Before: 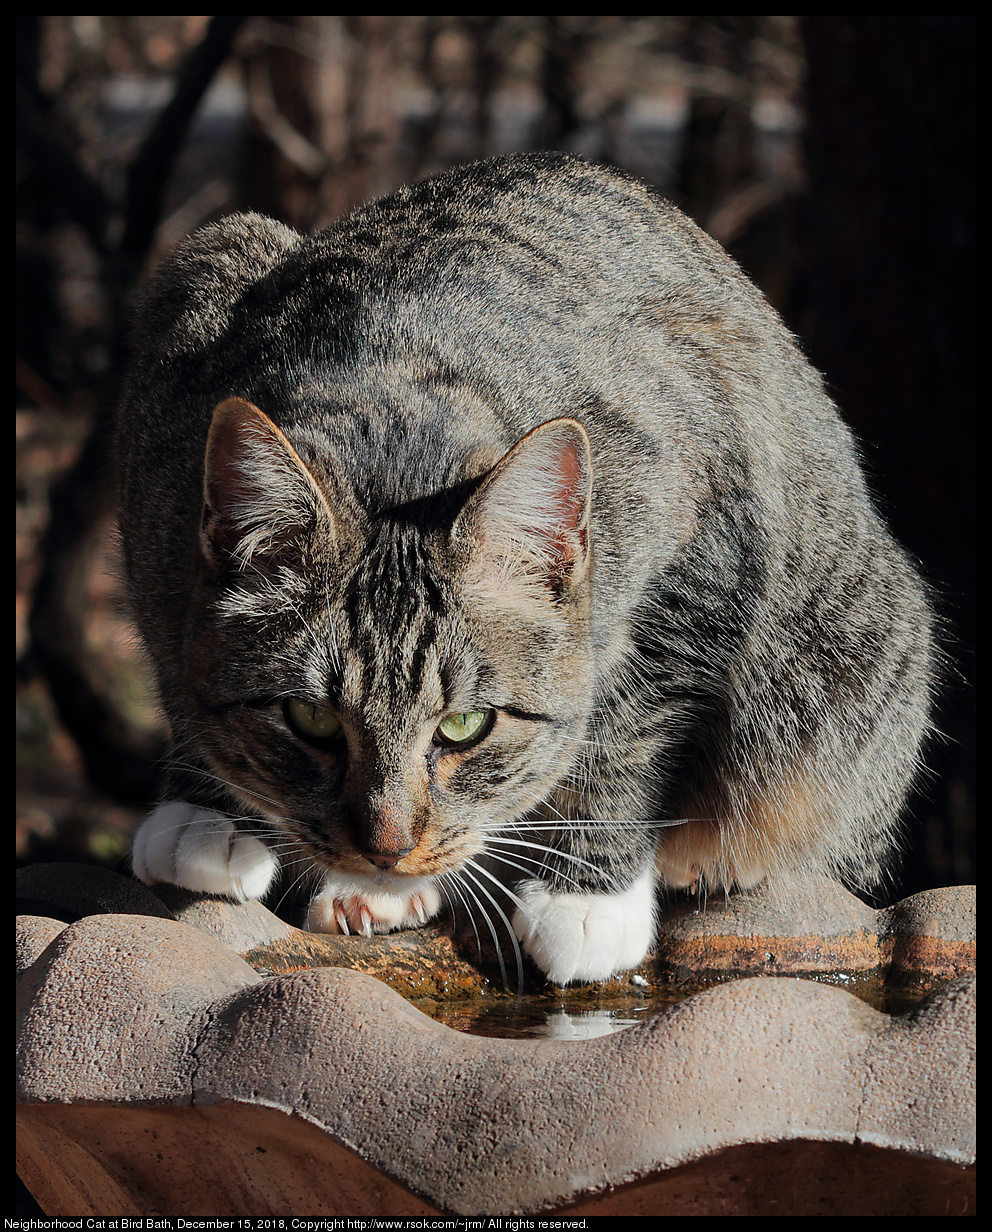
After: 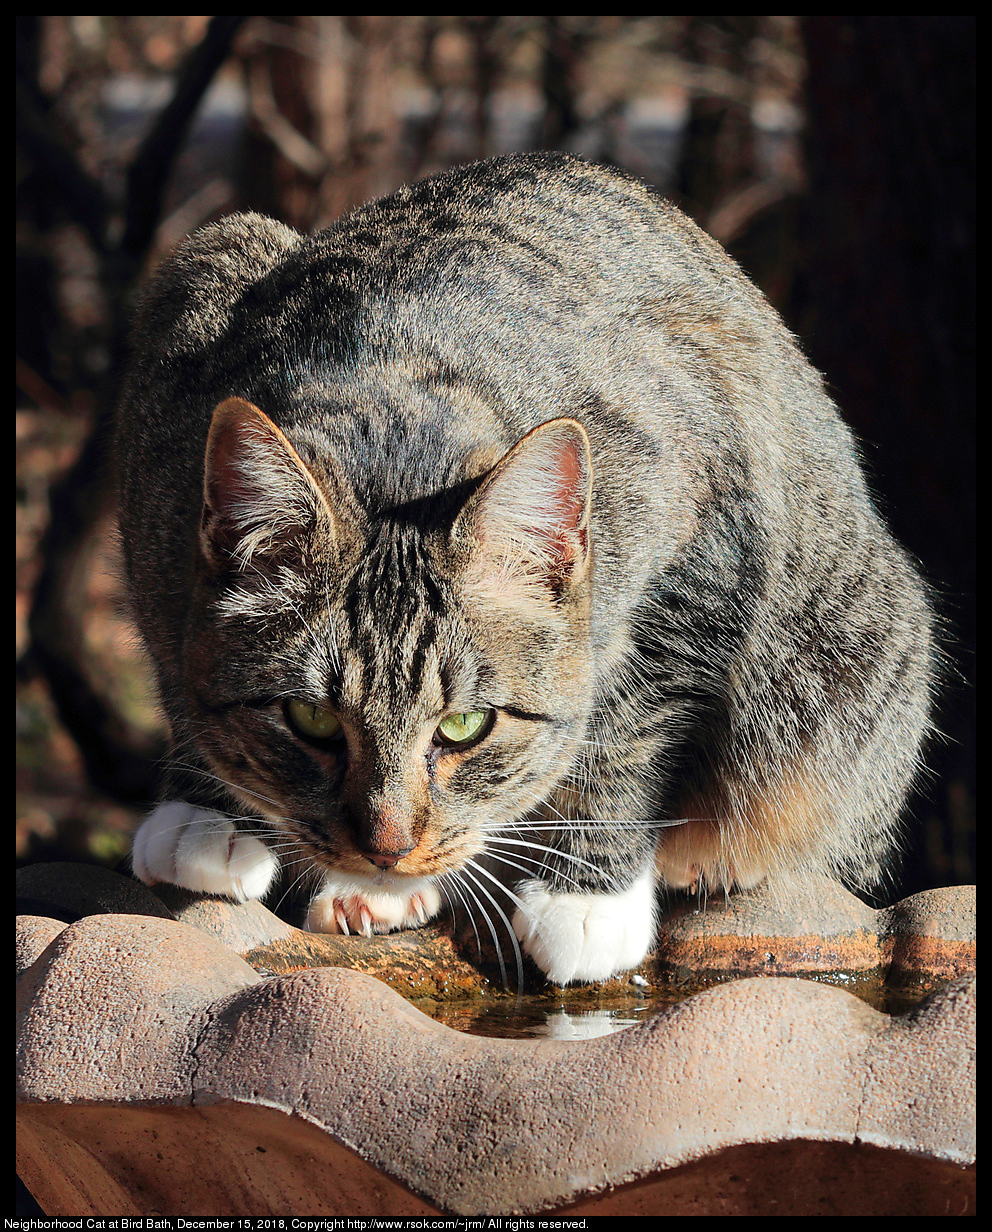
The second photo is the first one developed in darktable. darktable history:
velvia: on, module defaults
levels: levels [0, 0.435, 0.917]
